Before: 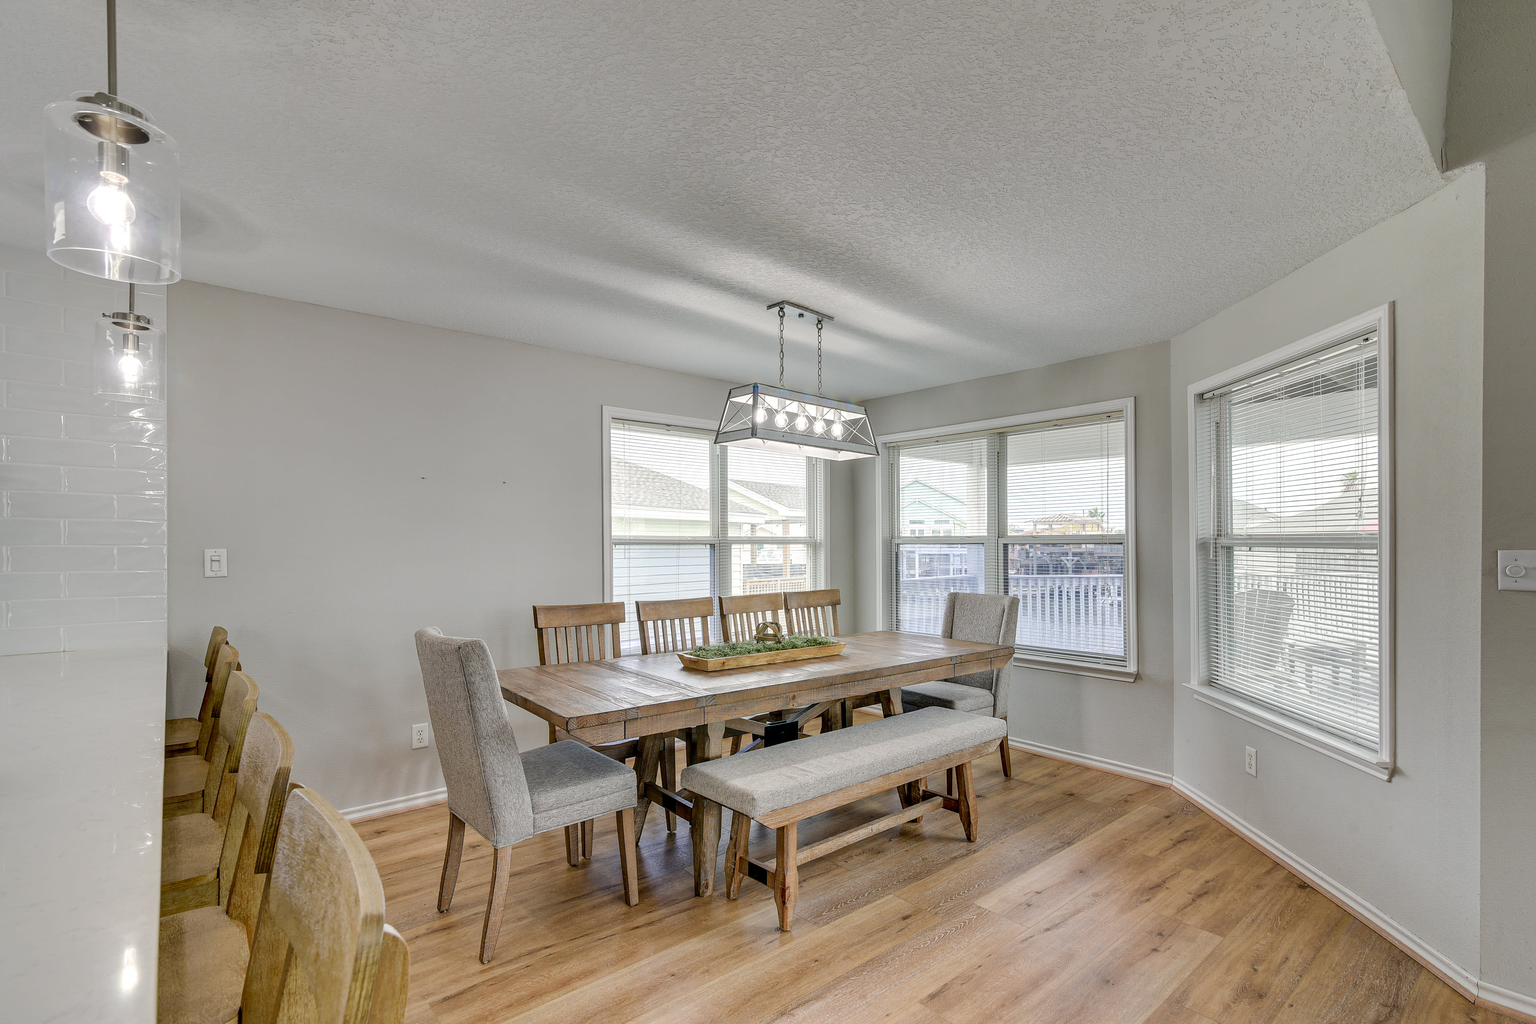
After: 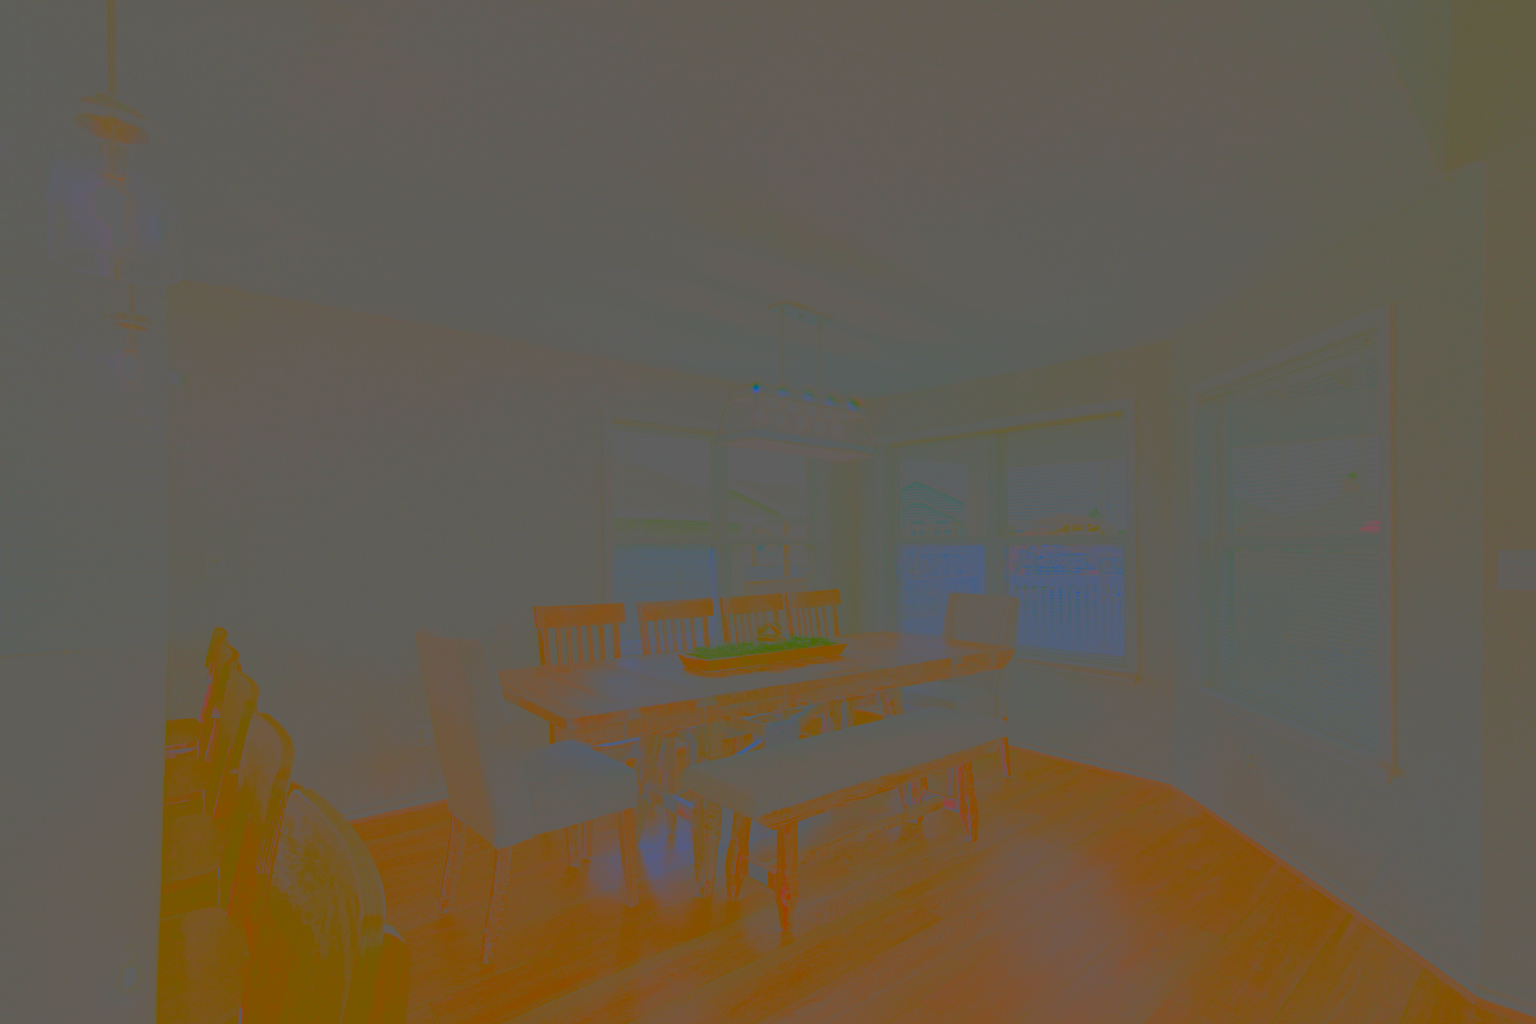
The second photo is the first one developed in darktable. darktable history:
contrast brightness saturation: contrast -0.983, brightness -0.172, saturation 0.738
